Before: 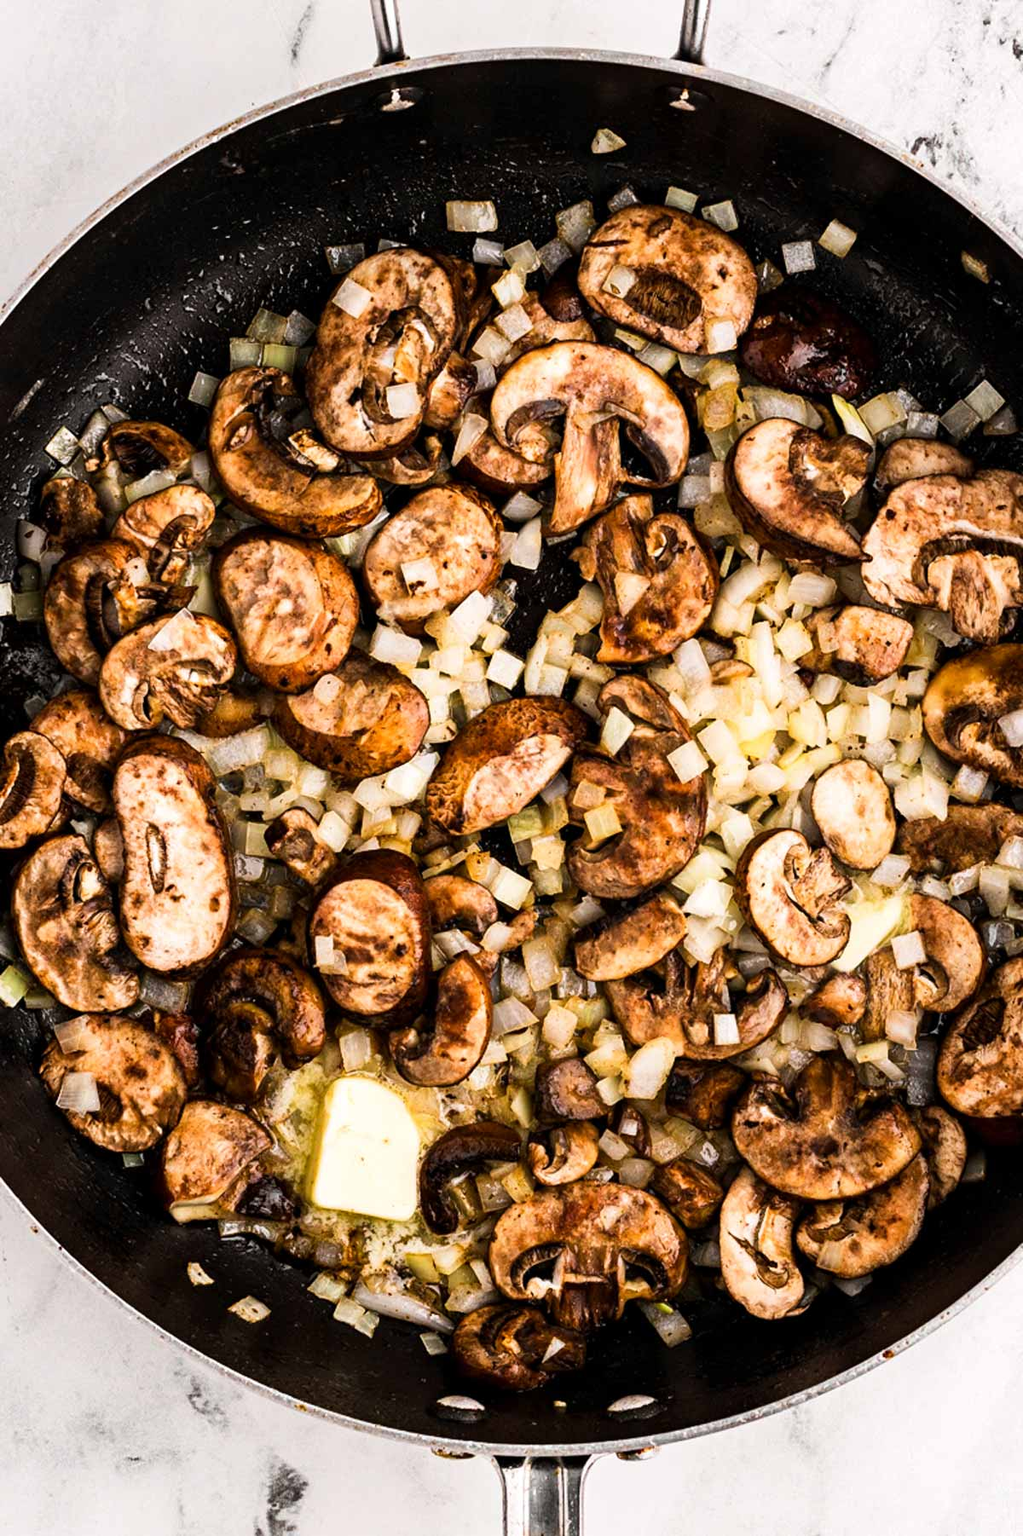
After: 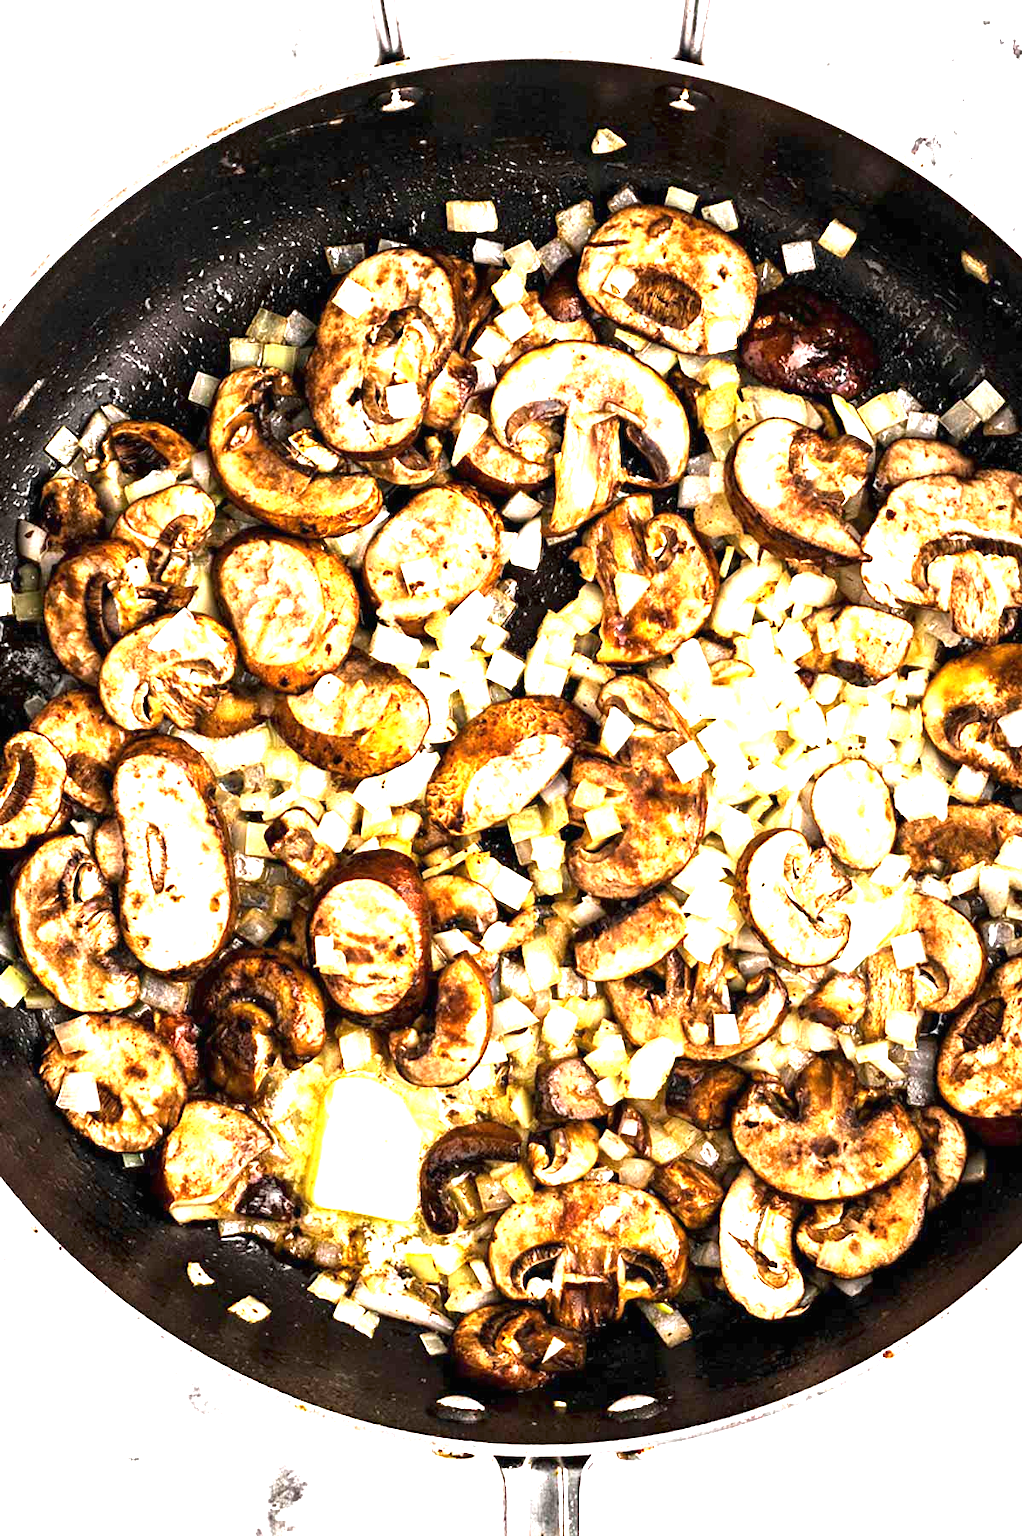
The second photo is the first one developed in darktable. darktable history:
exposure: black level correction 0, exposure 1.871 EV, compensate exposure bias true, compensate highlight preservation false
